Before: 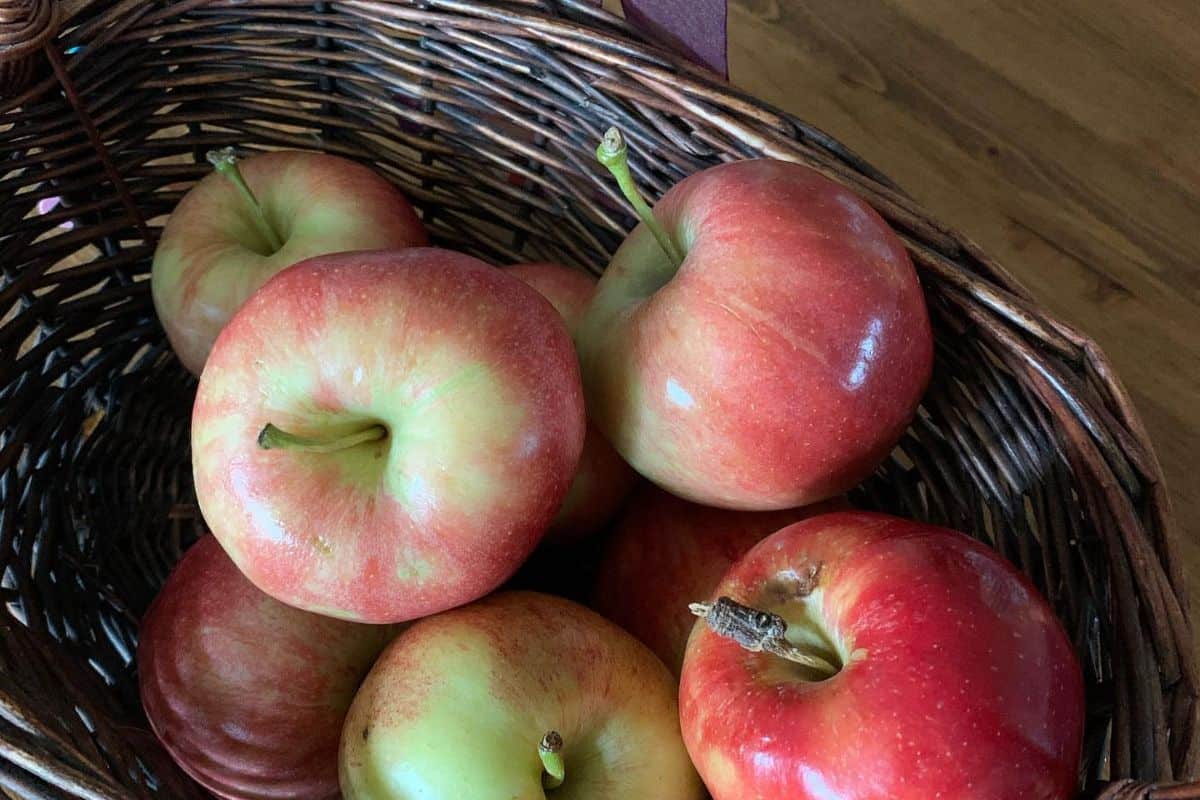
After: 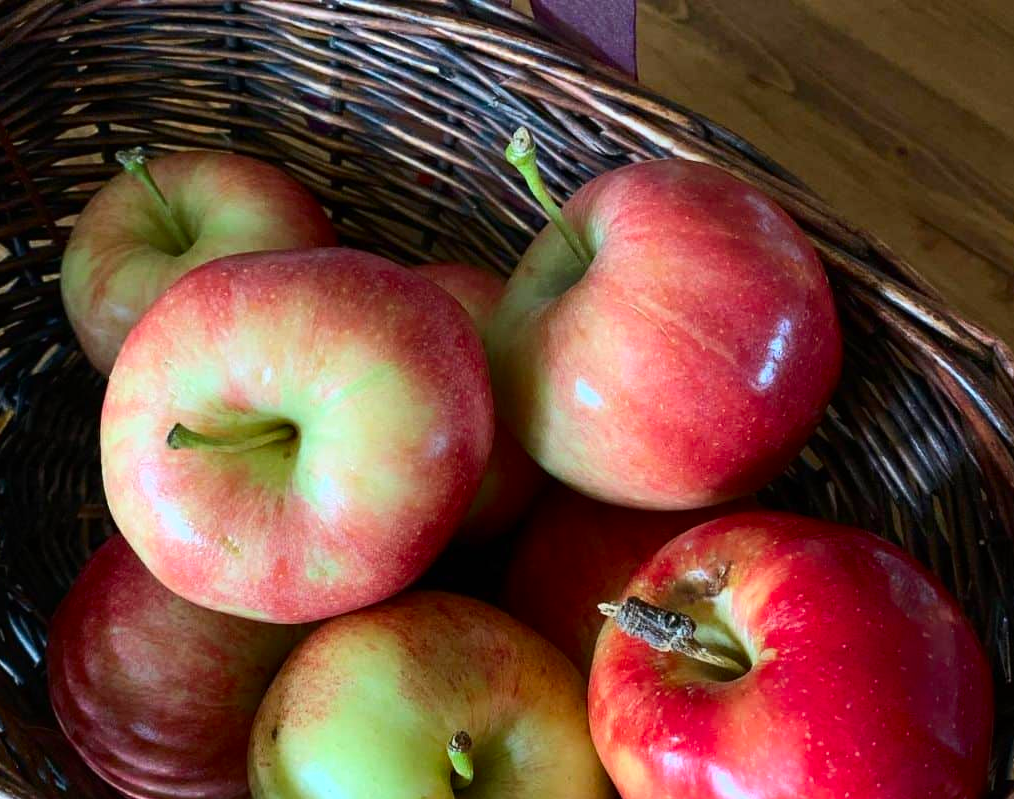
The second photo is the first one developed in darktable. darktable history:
crop: left 7.616%, right 7.85%
contrast brightness saturation: contrast 0.17, saturation 0.317
